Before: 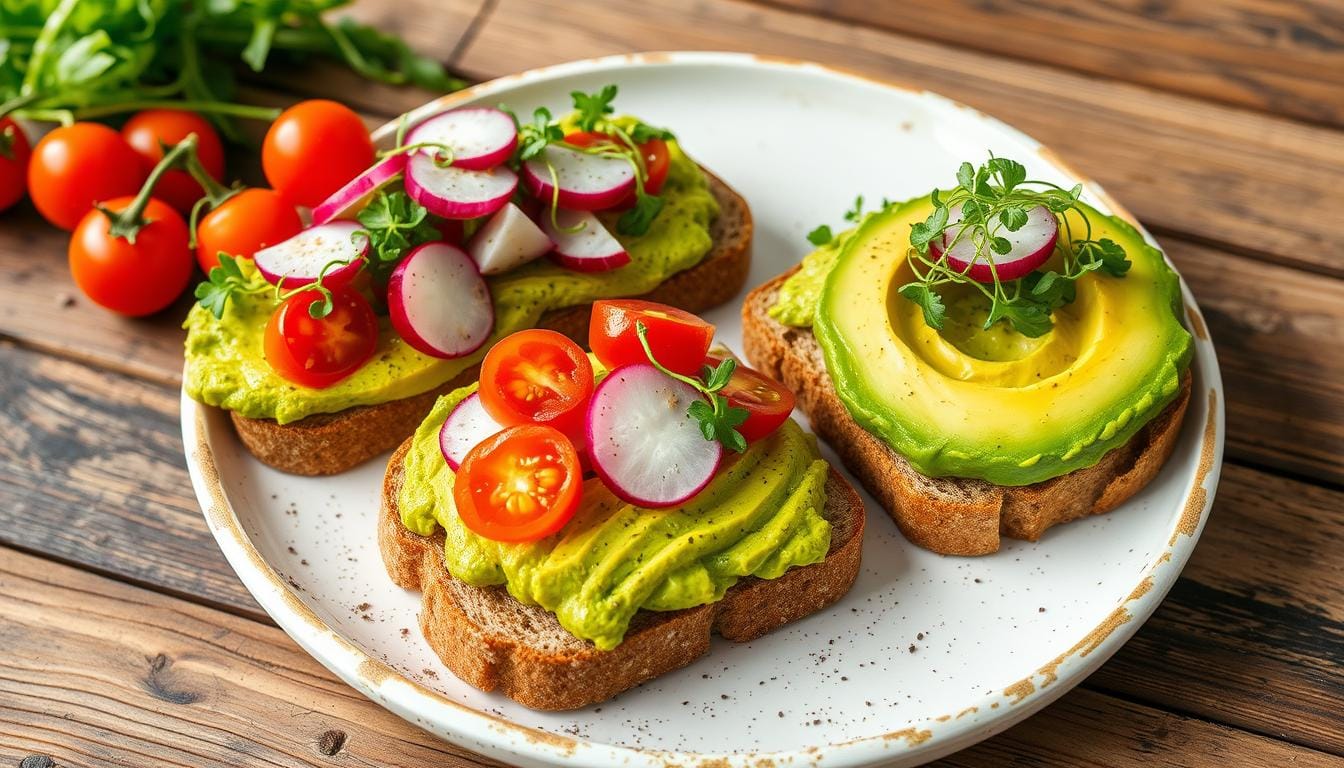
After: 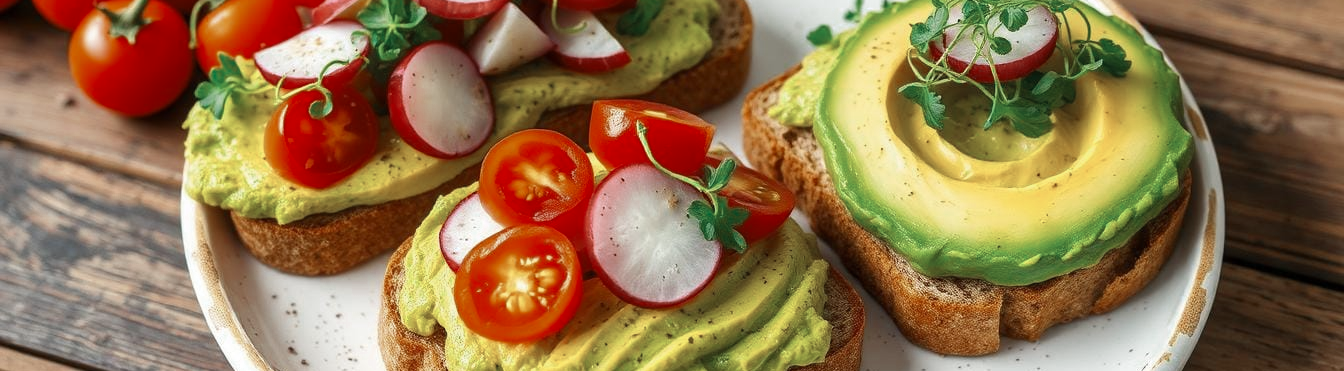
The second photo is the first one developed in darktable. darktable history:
color zones: curves: ch0 [(0, 0.5) (0.125, 0.4) (0.25, 0.5) (0.375, 0.4) (0.5, 0.4) (0.625, 0.6) (0.75, 0.6) (0.875, 0.5)]; ch1 [(0, 0.35) (0.125, 0.45) (0.25, 0.35) (0.375, 0.35) (0.5, 0.35) (0.625, 0.35) (0.75, 0.45) (0.875, 0.35)]; ch2 [(0, 0.6) (0.125, 0.5) (0.25, 0.5) (0.375, 0.6) (0.5, 0.6) (0.625, 0.5) (0.75, 0.5) (0.875, 0.5)]
crop and rotate: top 26.056%, bottom 25.543%
